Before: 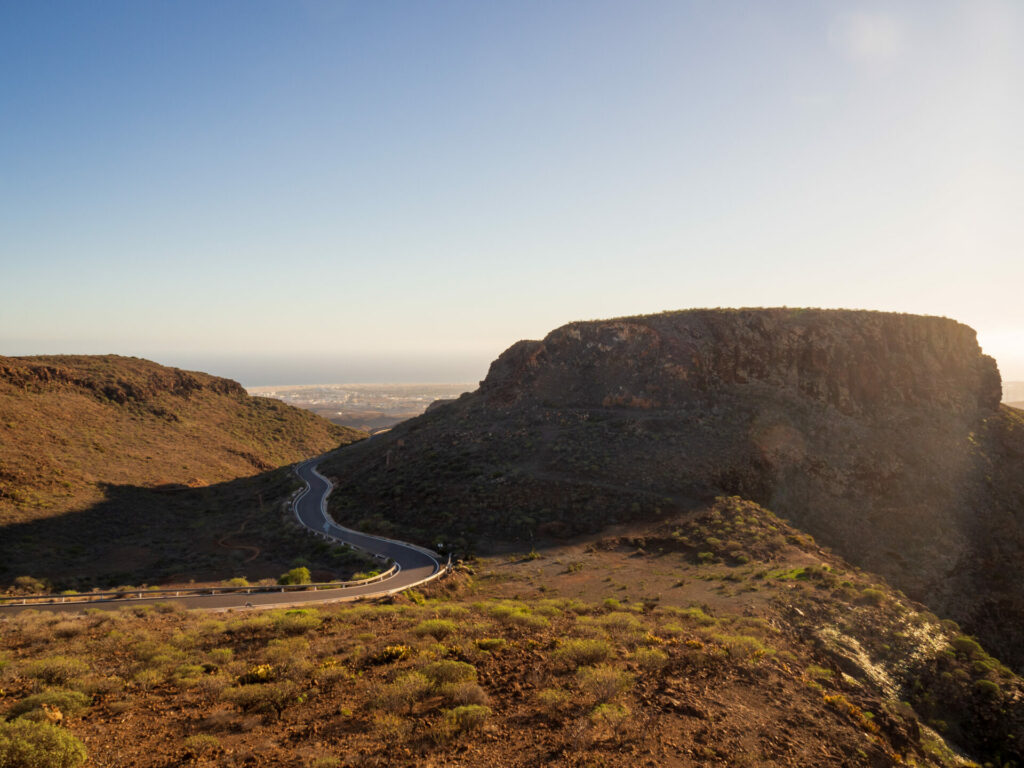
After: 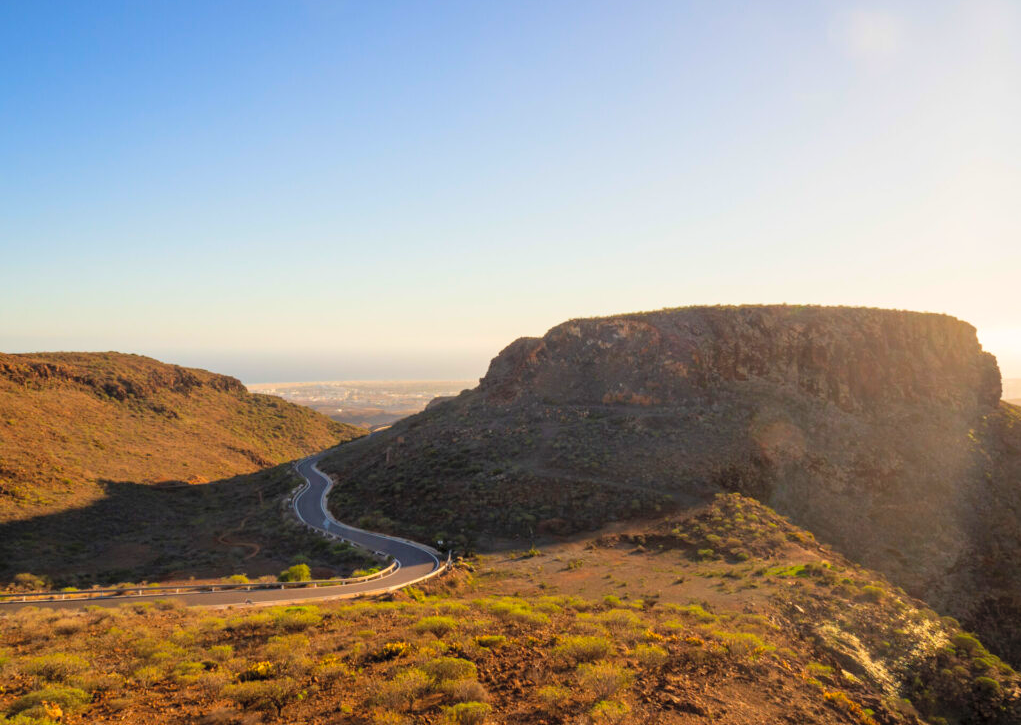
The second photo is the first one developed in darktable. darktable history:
crop: top 0.448%, right 0.264%, bottom 5.045%
contrast brightness saturation: contrast 0.07, brightness 0.18, saturation 0.4
